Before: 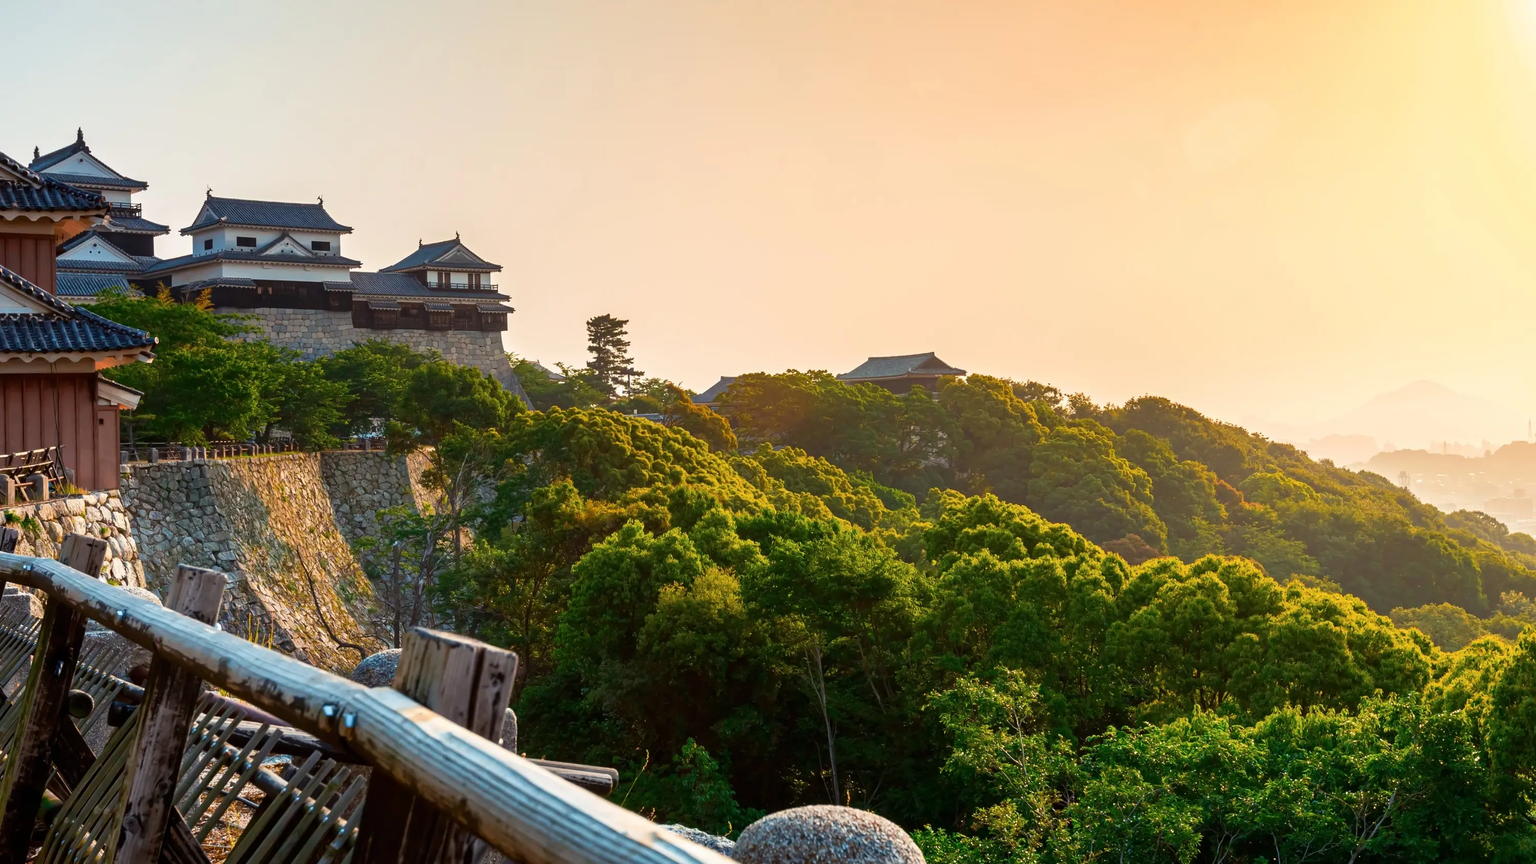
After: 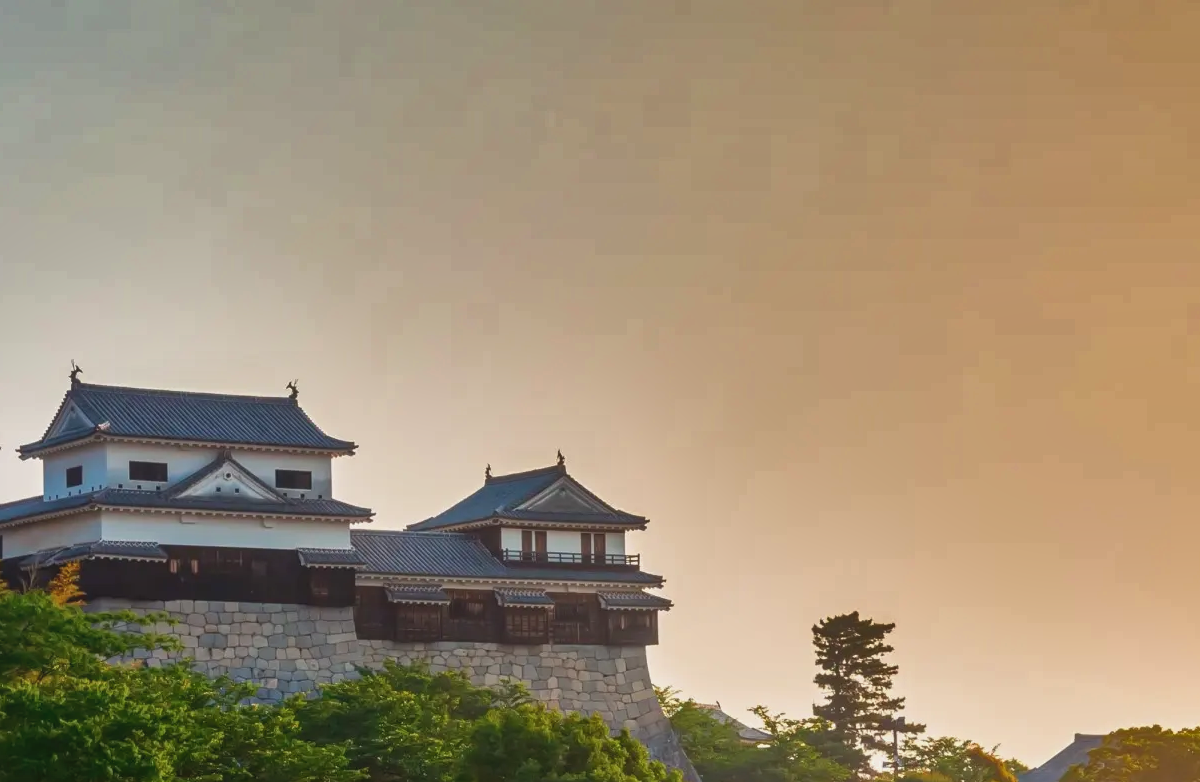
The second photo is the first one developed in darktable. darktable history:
crop and rotate: left 11.129%, top 0.095%, right 48.856%, bottom 53.504%
shadows and highlights: shadows 24.7, highlights -77.66, soften with gaussian
local contrast: highlights 46%, shadows 7%, detail 100%
